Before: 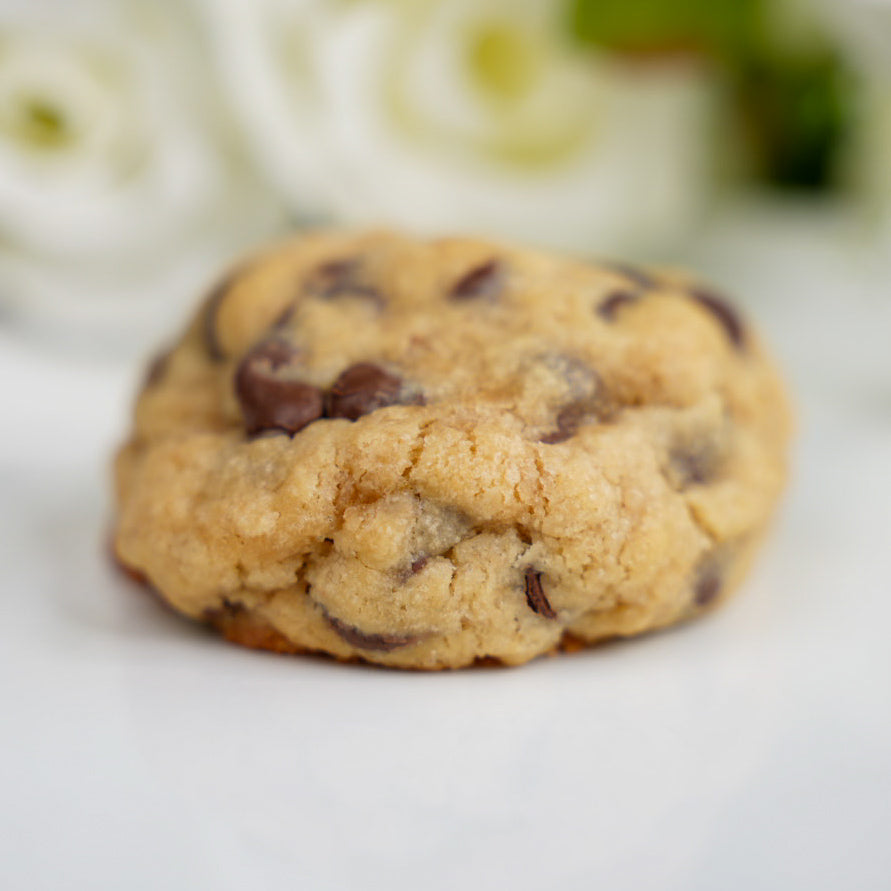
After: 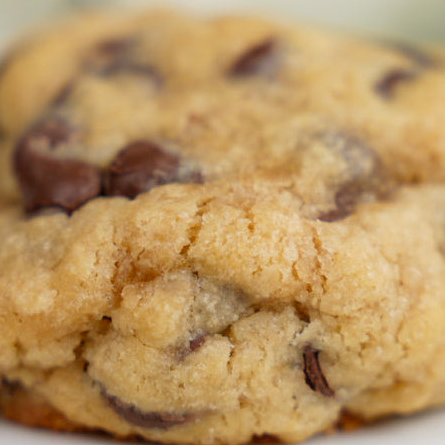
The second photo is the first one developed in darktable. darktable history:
white balance: red 1, blue 1
crop: left 25%, top 25%, right 25%, bottom 25%
